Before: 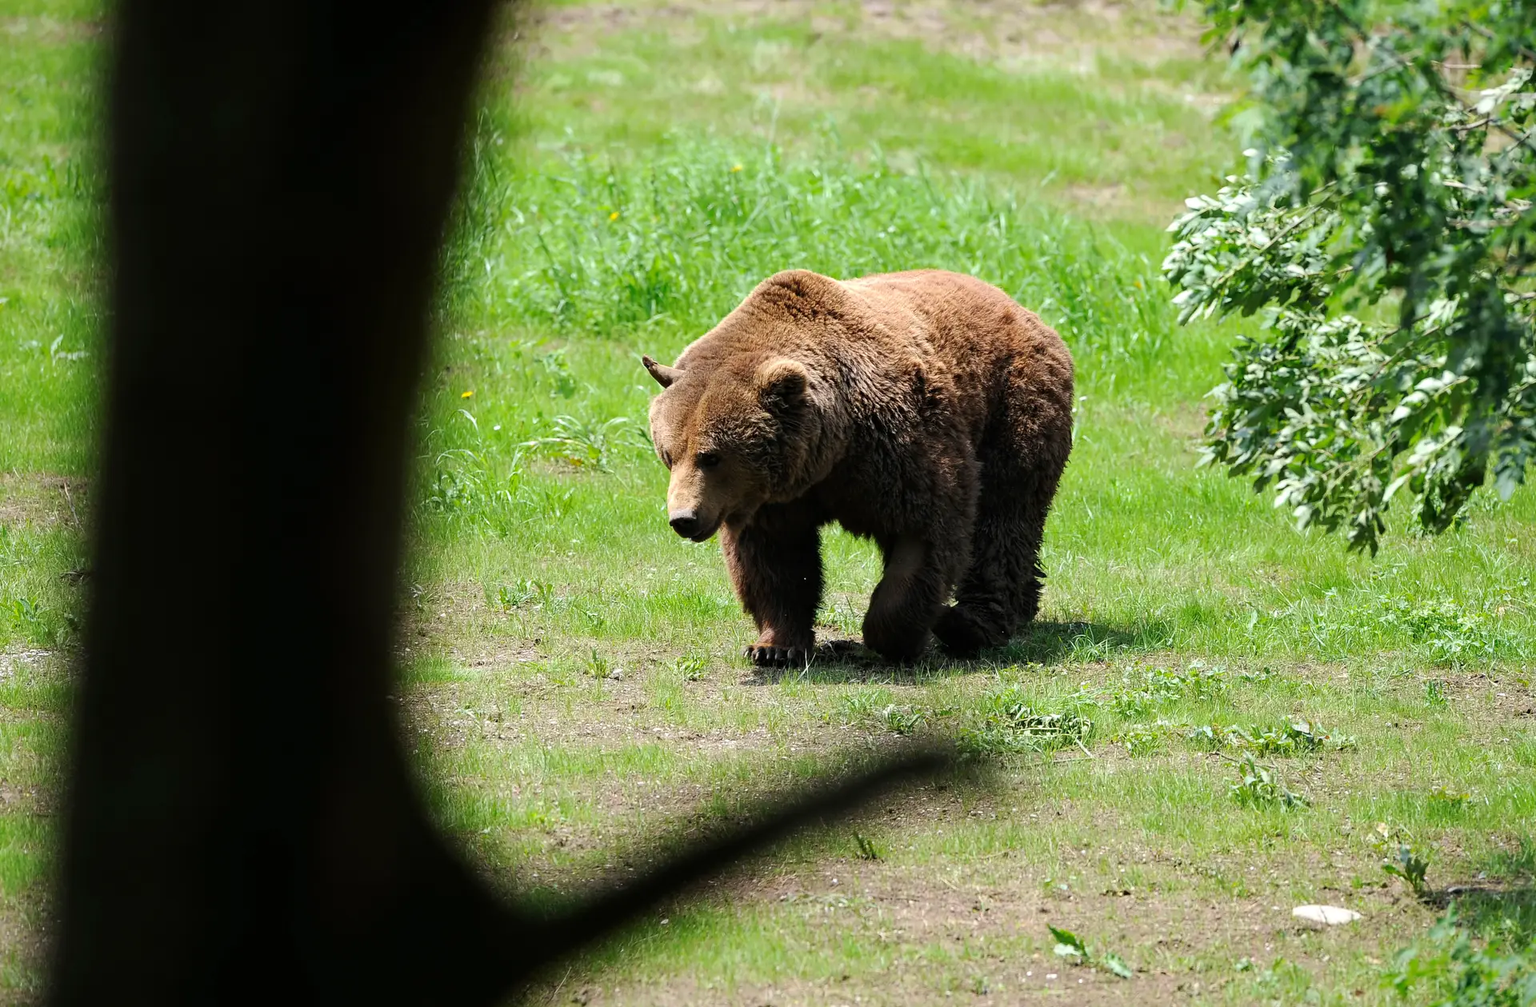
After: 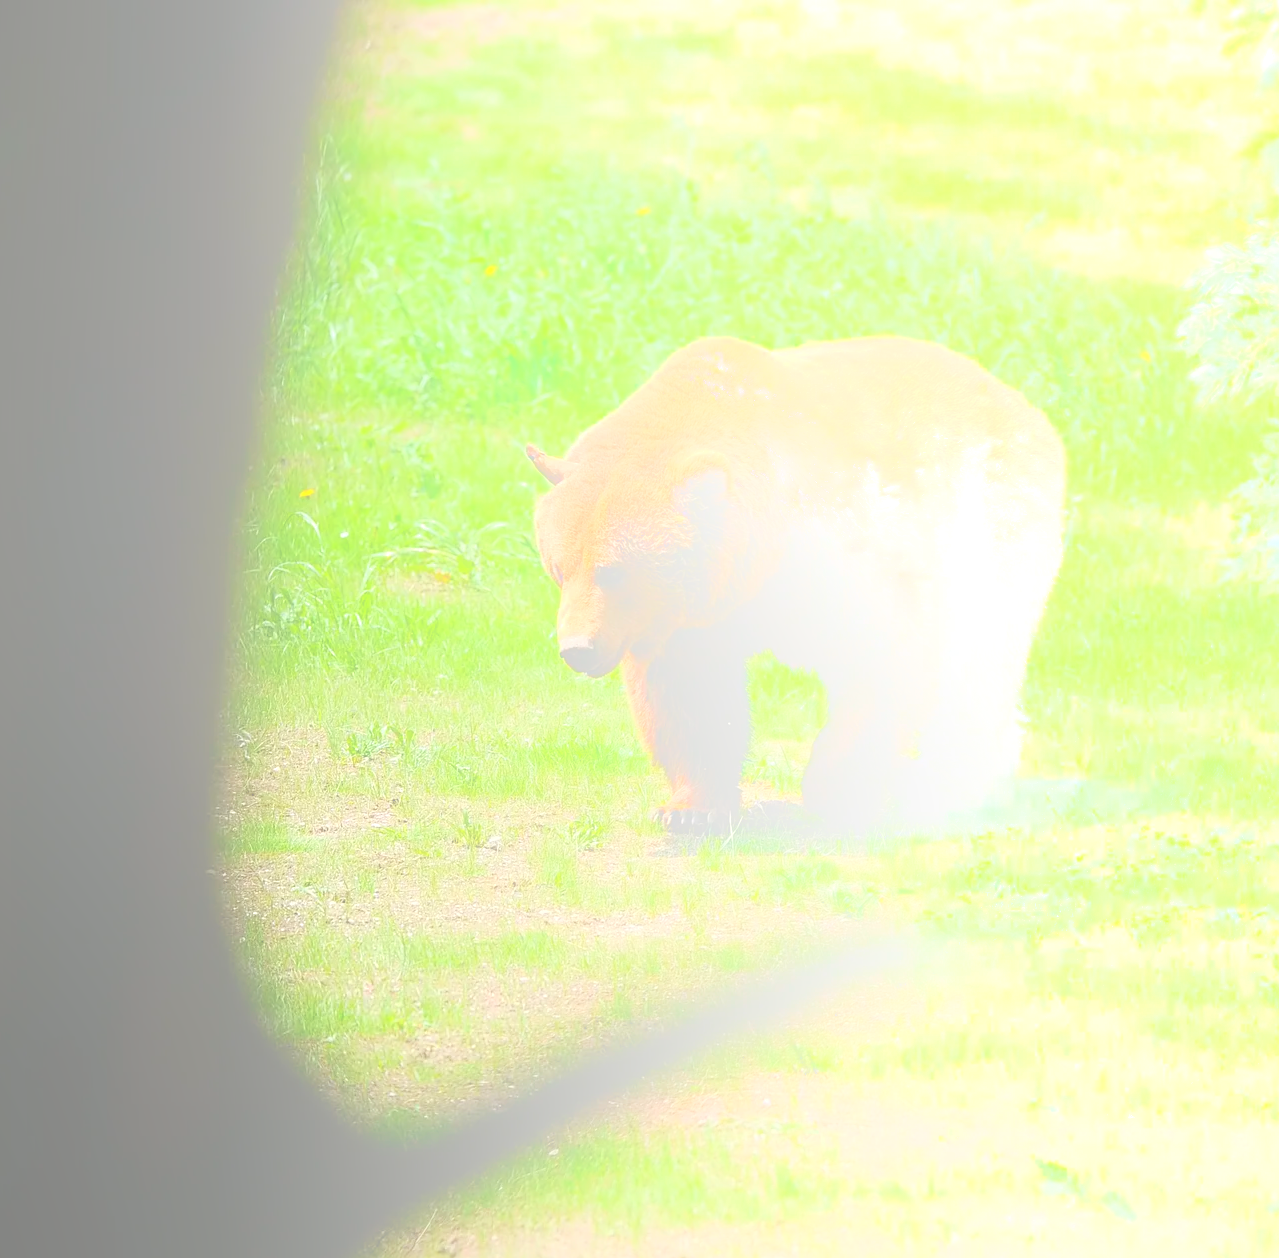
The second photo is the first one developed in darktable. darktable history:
crop and rotate: left 14.436%, right 18.898%
sharpen: on, module defaults
white balance: red 1.009, blue 0.985
bloom: size 85%, threshold 5%, strength 85%
